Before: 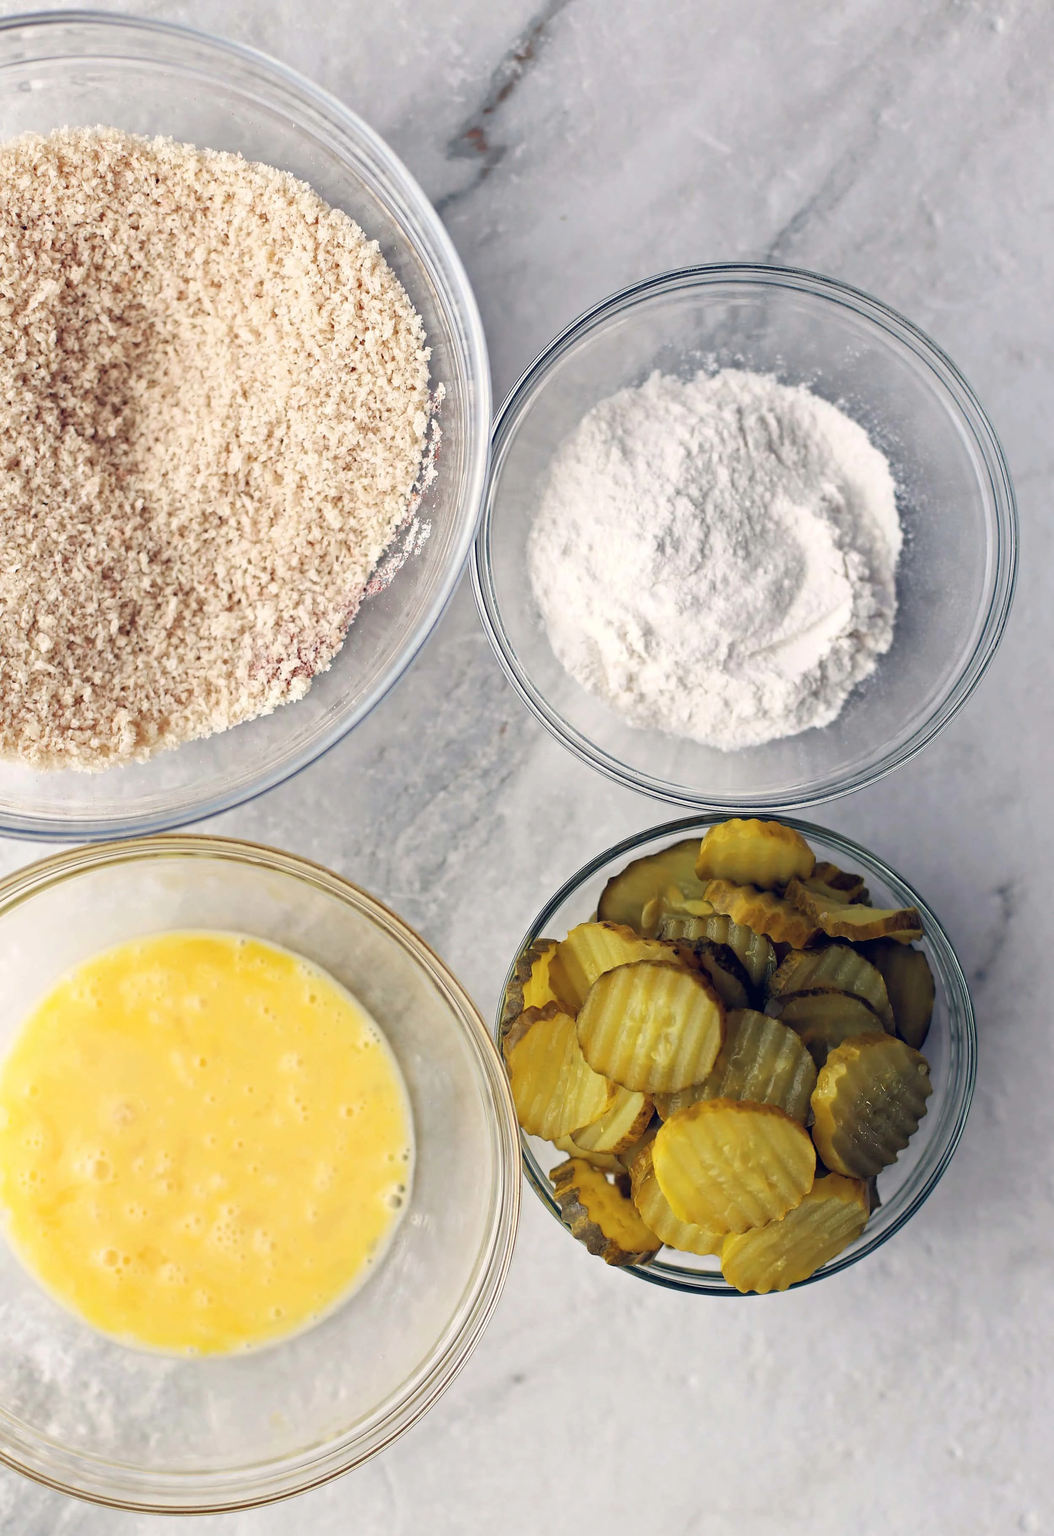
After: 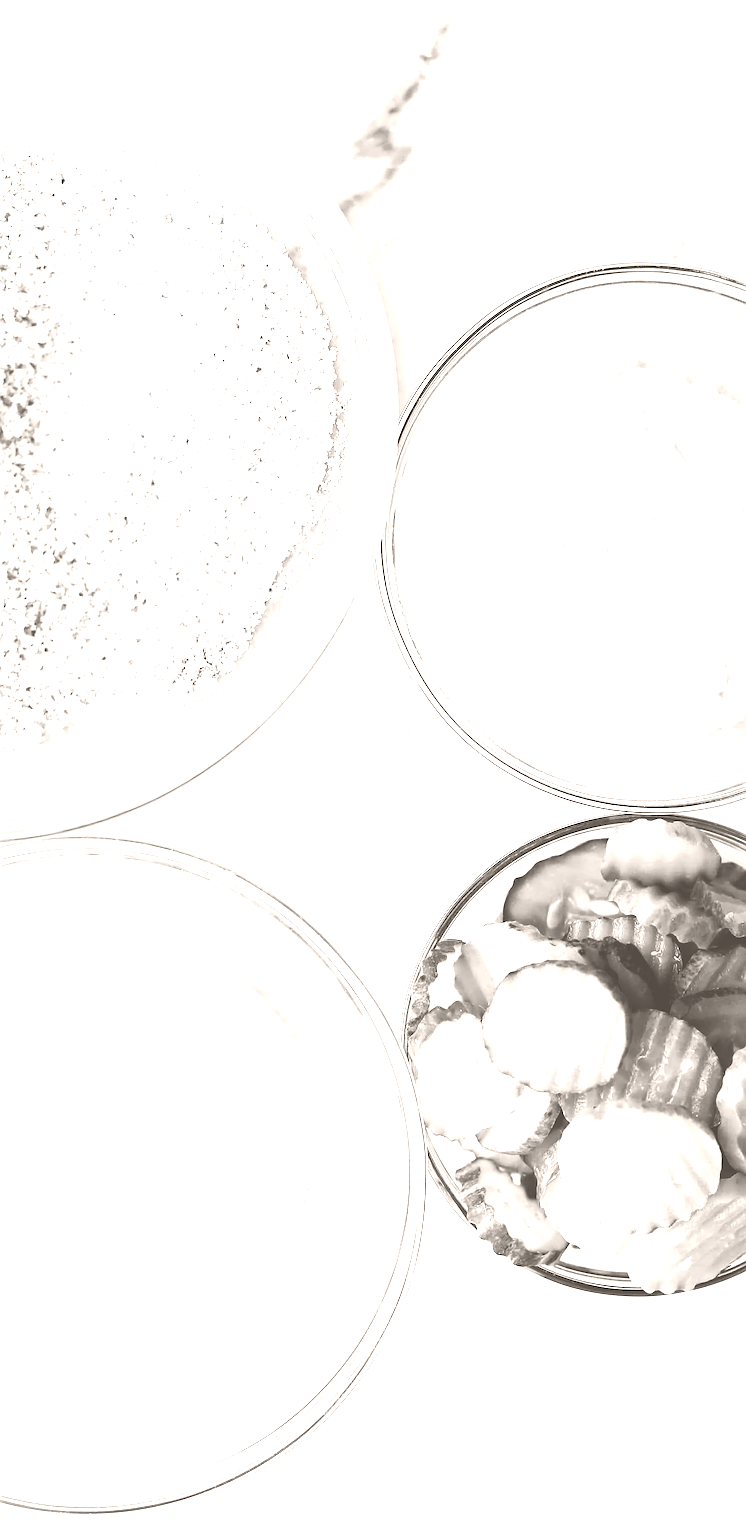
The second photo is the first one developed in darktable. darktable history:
sharpen: on, module defaults
colorize: hue 34.49°, saturation 35.33%, source mix 100%, lightness 55%, version 1
tone curve: curves: ch0 [(0, 0) (0.003, 0.002) (0.011, 0.008) (0.025, 0.017) (0.044, 0.027) (0.069, 0.037) (0.1, 0.052) (0.136, 0.074) (0.177, 0.11) (0.224, 0.155) (0.277, 0.237) (0.335, 0.34) (0.399, 0.467) (0.468, 0.584) (0.543, 0.683) (0.623, 0.762) (0.709, 0.827) (0.801, 0.888) (0.898, 0.947) (1, 1)], preserve colors none
crop and rotate: left 9.061%, right 20.142%
